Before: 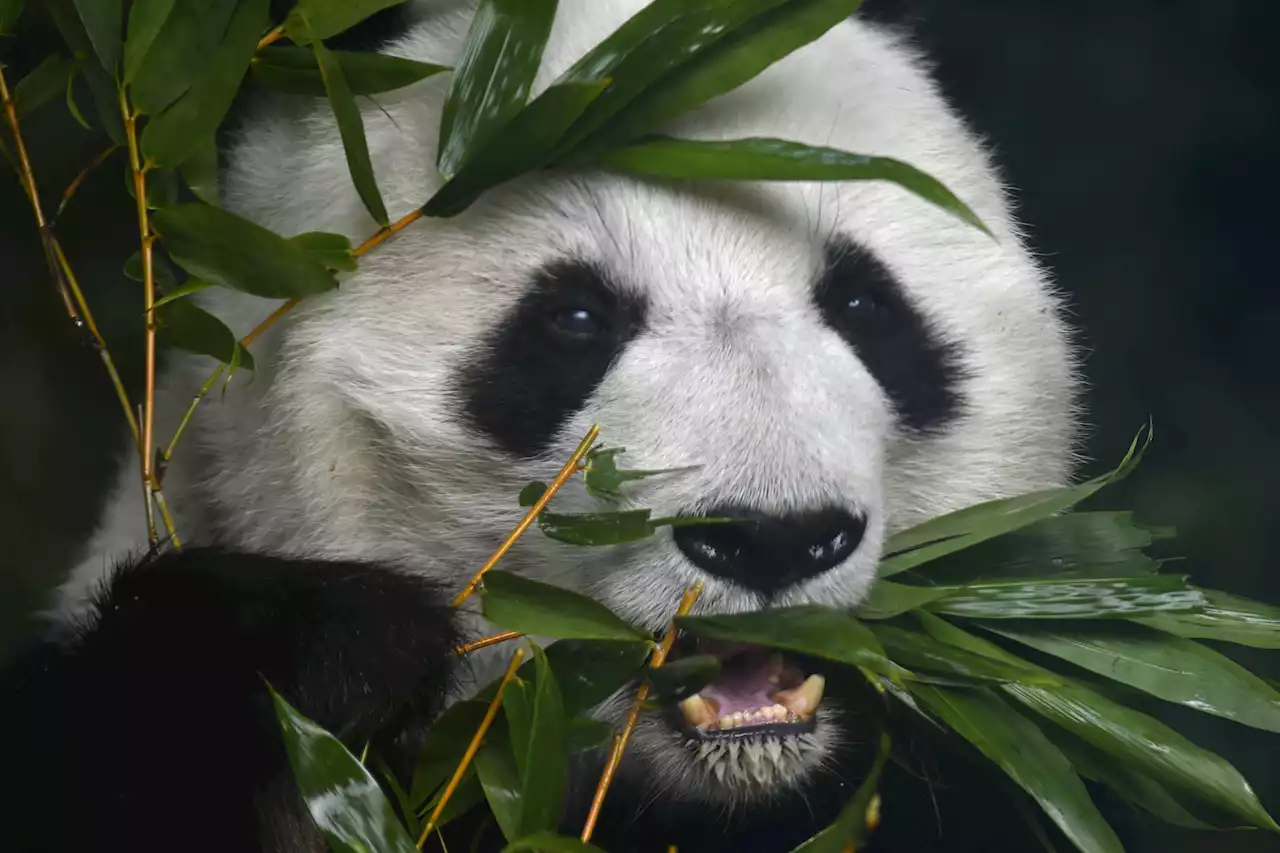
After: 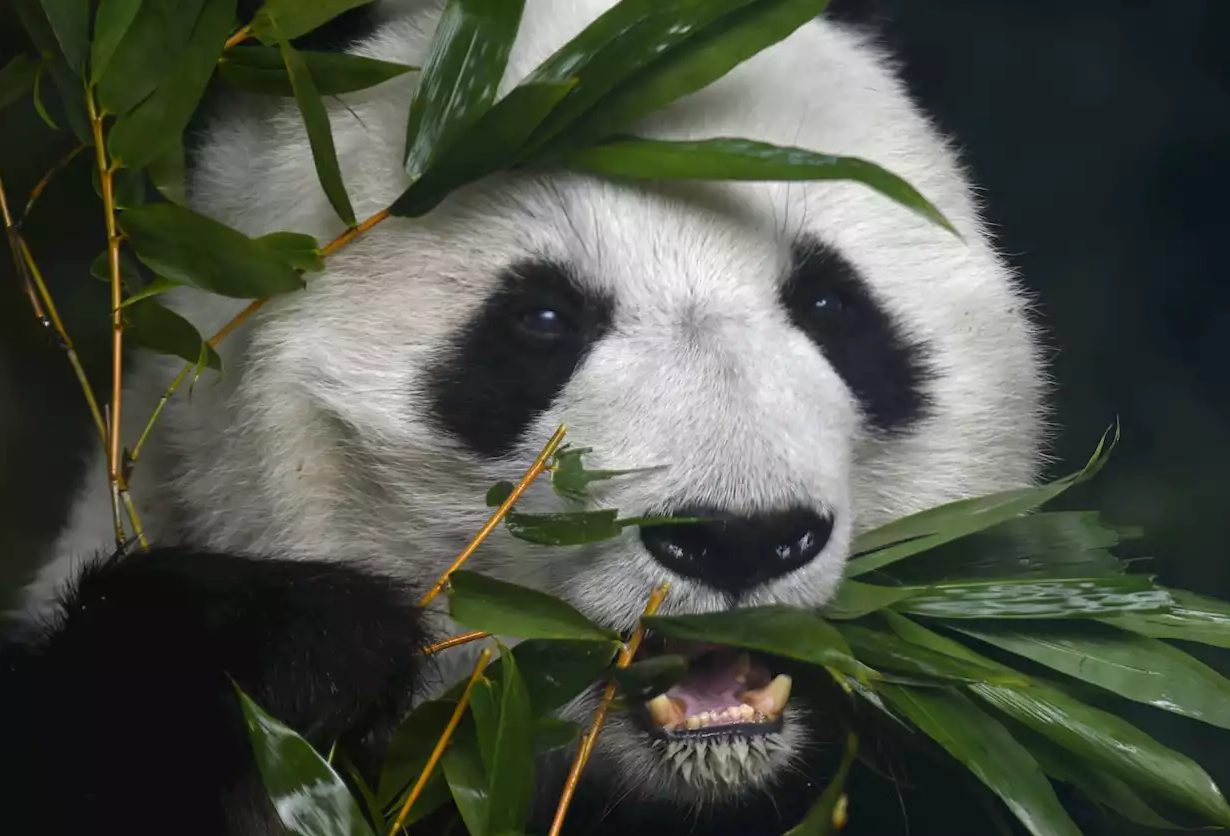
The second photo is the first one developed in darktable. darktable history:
crop and rotate: left 2.594%, right 1.265%, bottom 1.884%
